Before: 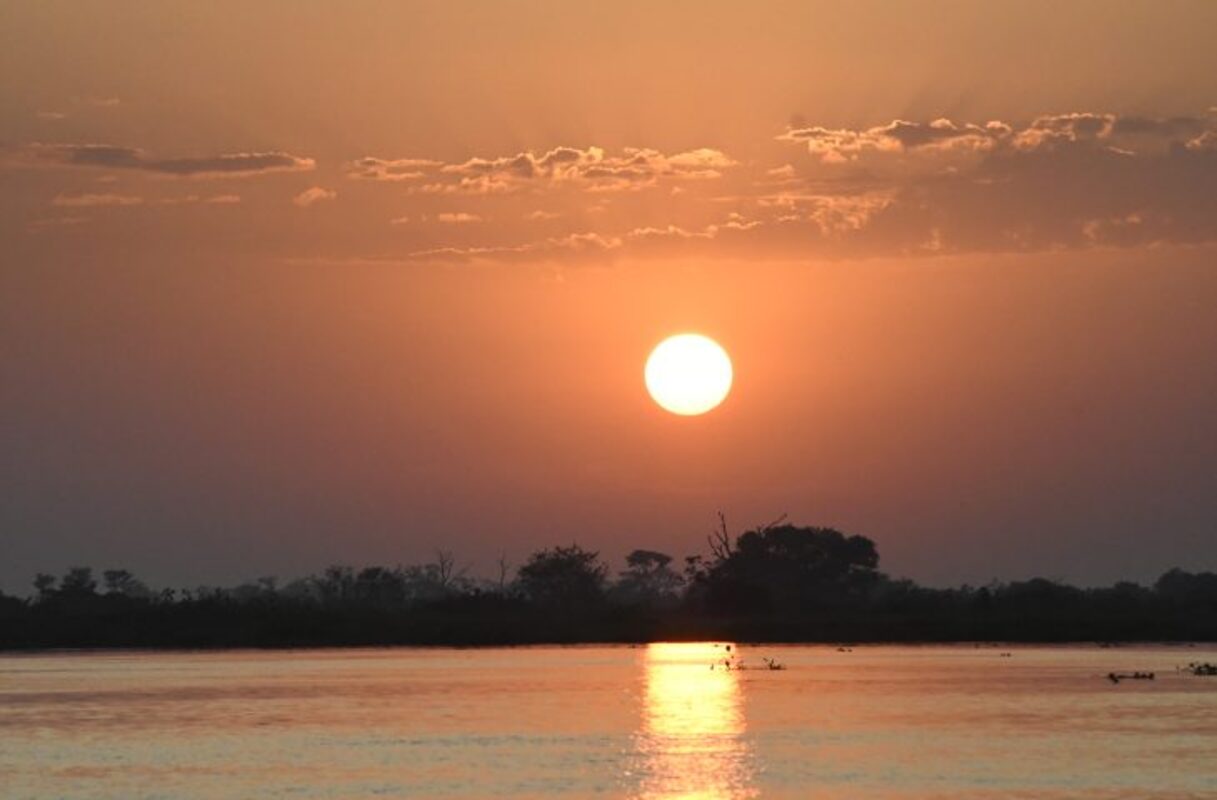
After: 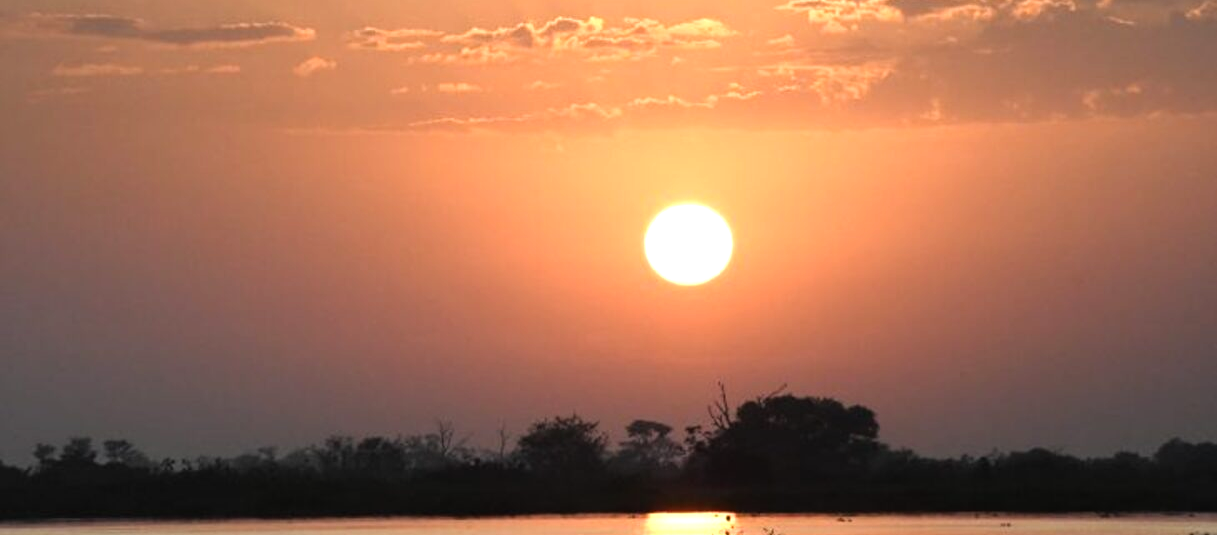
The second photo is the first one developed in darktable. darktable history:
tone equalizer: -8 EV -0.772 EV, -7 EV -0.706 EV, -6 EV -0.597 EV, -5 EV -0.404 EV, -3 EV 0.4 EV, -2 EV 0.6 EV, -1 EV 0.699 EV, +0 EV 0.725 EV
crop: top 16.274%, bottom 16.756%
